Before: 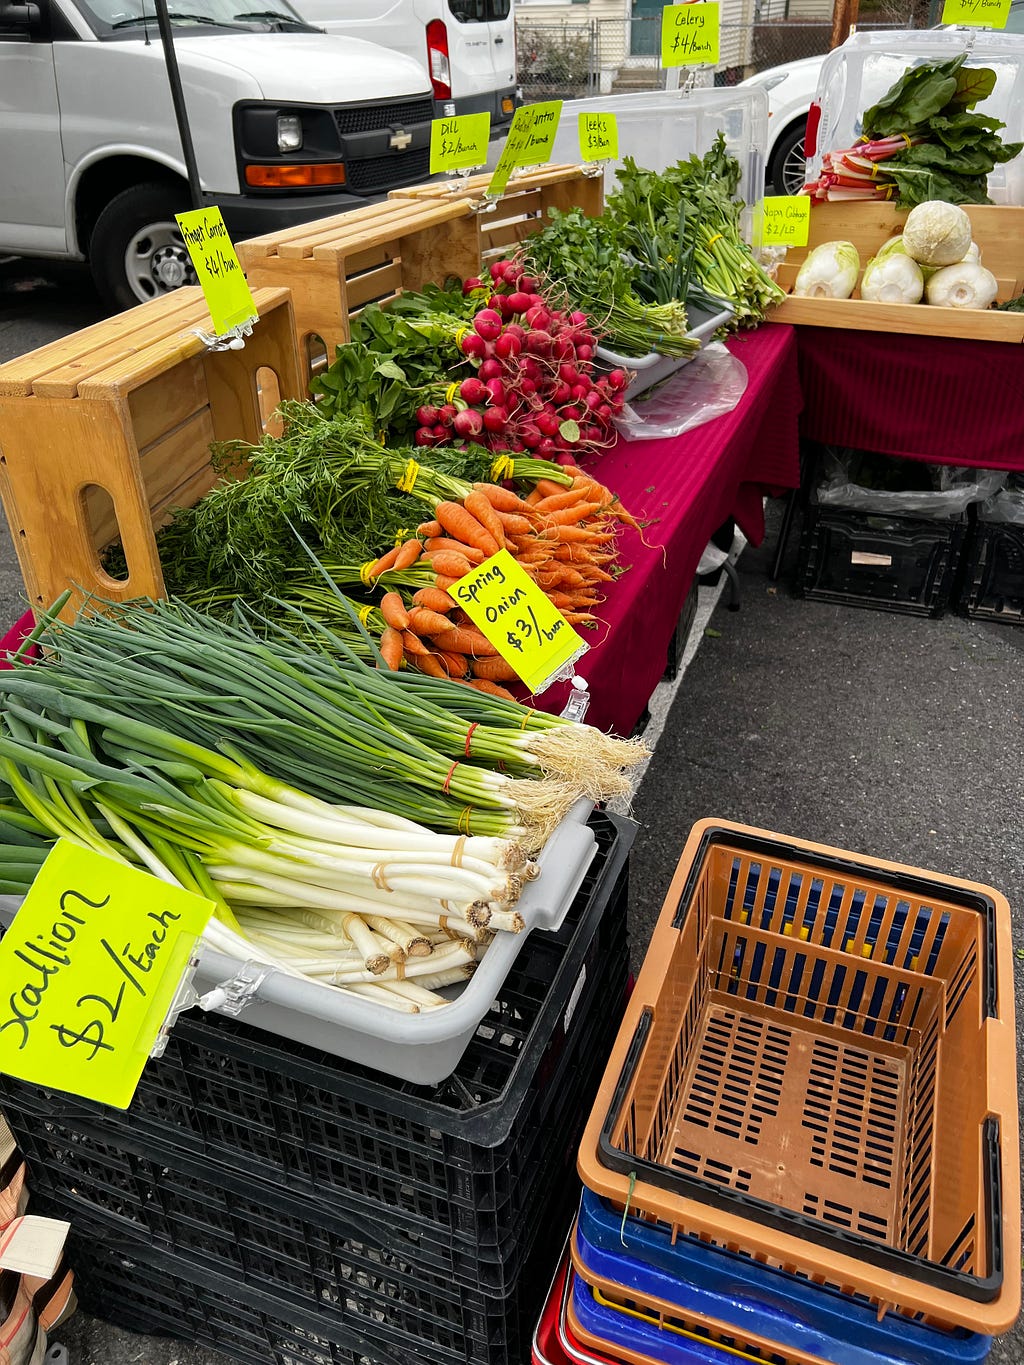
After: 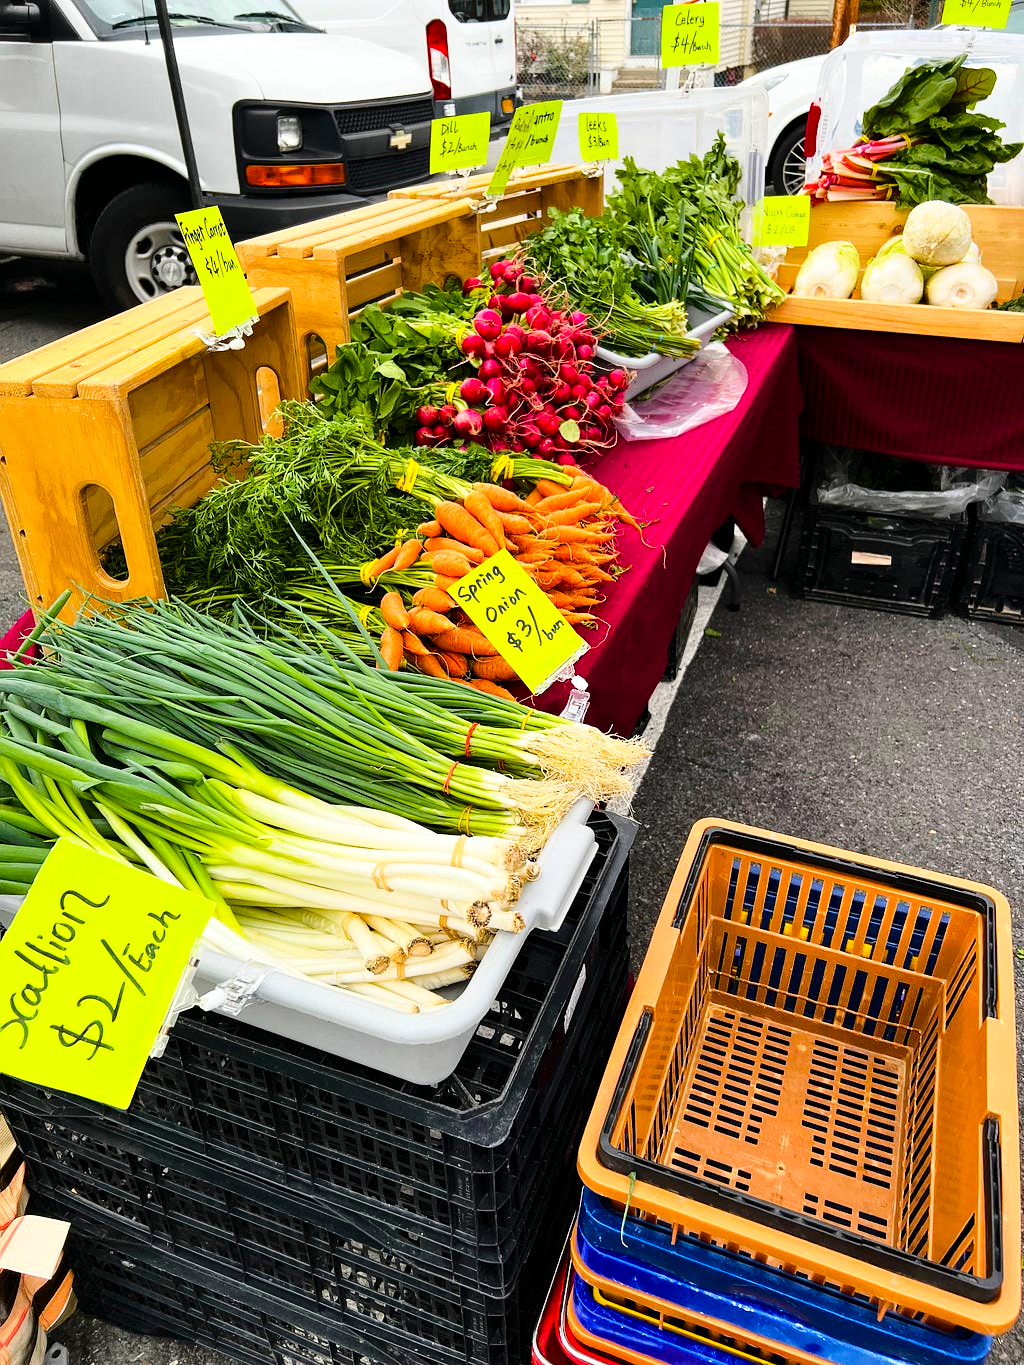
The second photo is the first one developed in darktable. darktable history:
color balance rgb: perceptual saturation grading › global saturation 27.571%, perceptual saturation grading › highlights -25.096%, perceptual saturation grading › shadows 25.348%, global vibrance 19.647%
base curve: curves: ch0 [(0, 0) (0.028, 0.03) (0.121, 0.232) (0.46, 0.748) (0.859, 0.968) (1, 1)]
